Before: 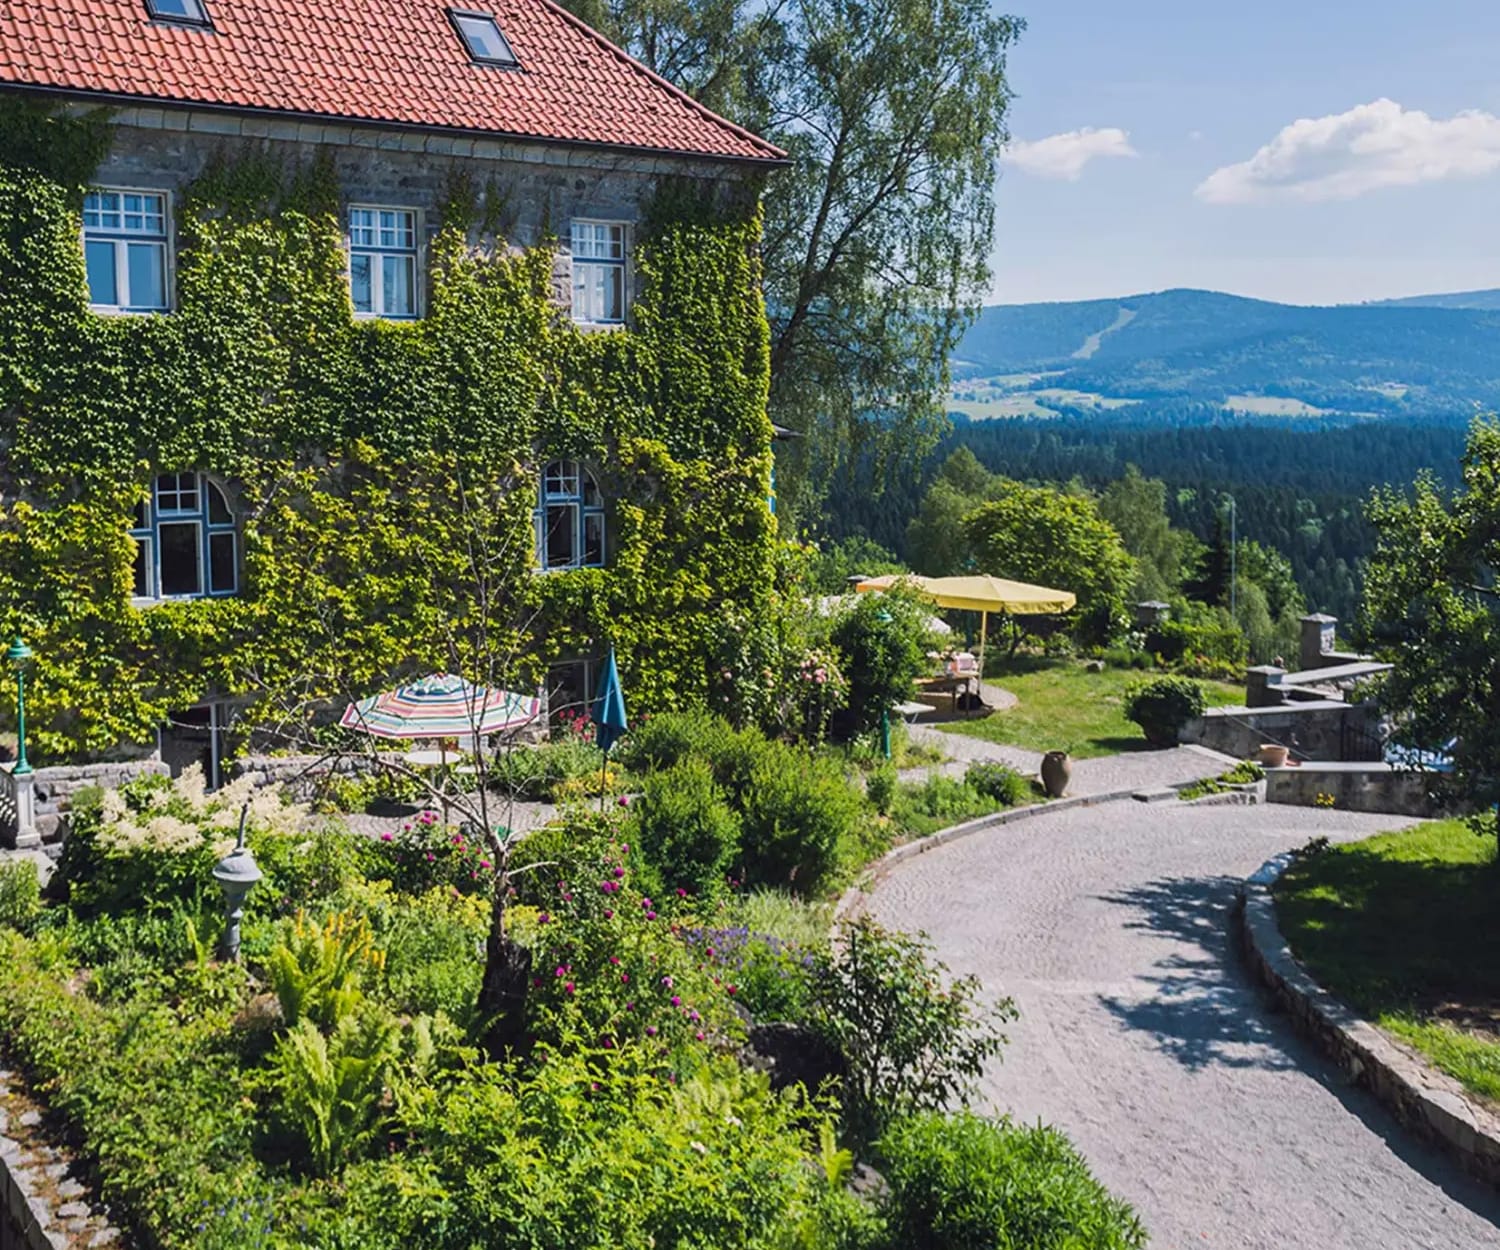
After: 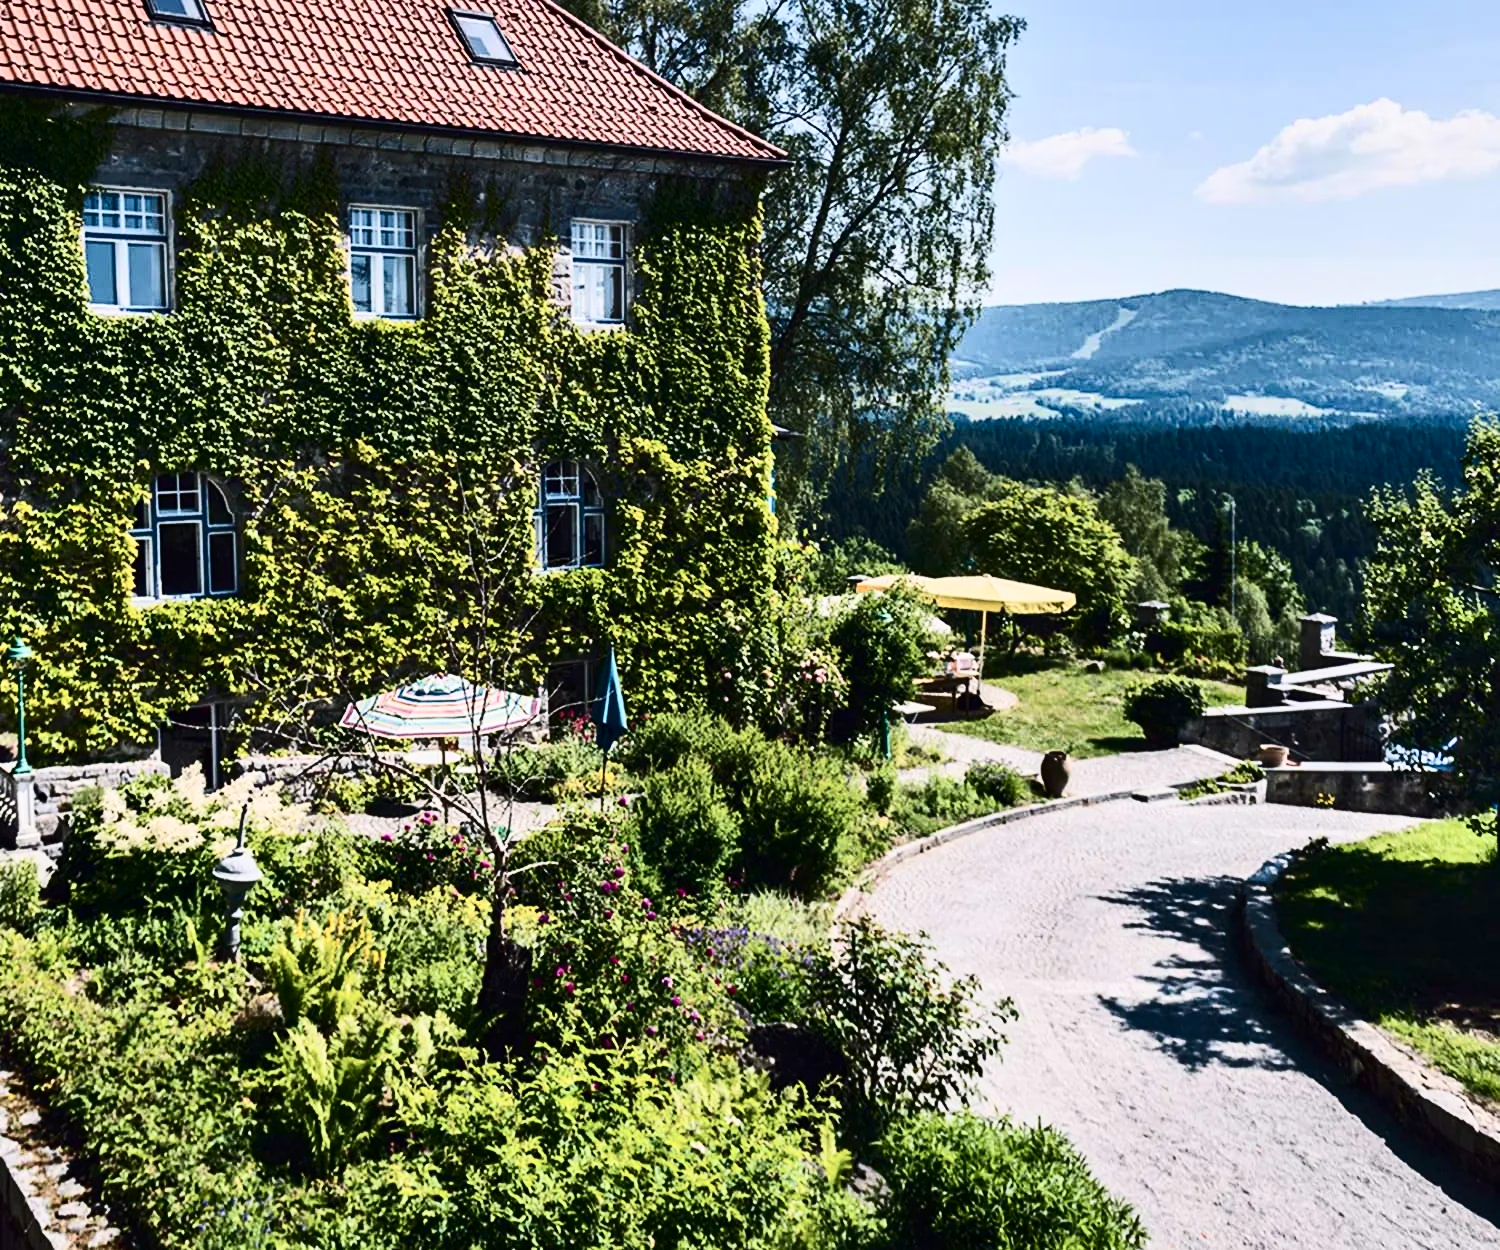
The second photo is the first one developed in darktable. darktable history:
contrast brightness saturation: contrast 0.5, saturation -0.1
shadows and highlights: shadows 60, soften with gaussian
